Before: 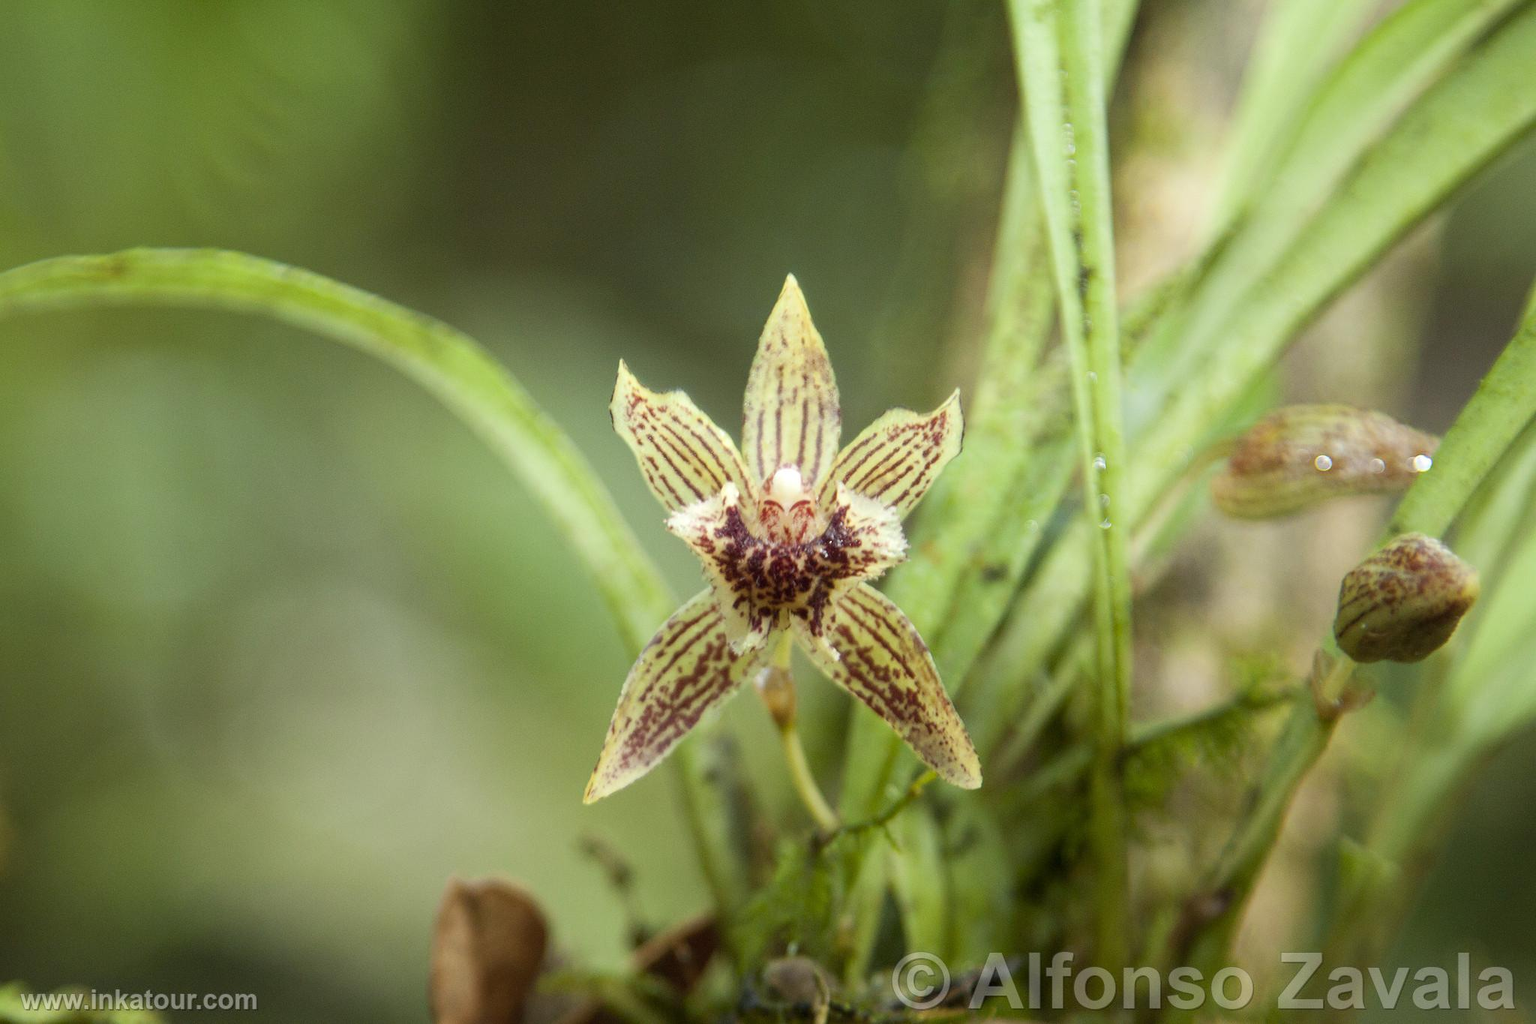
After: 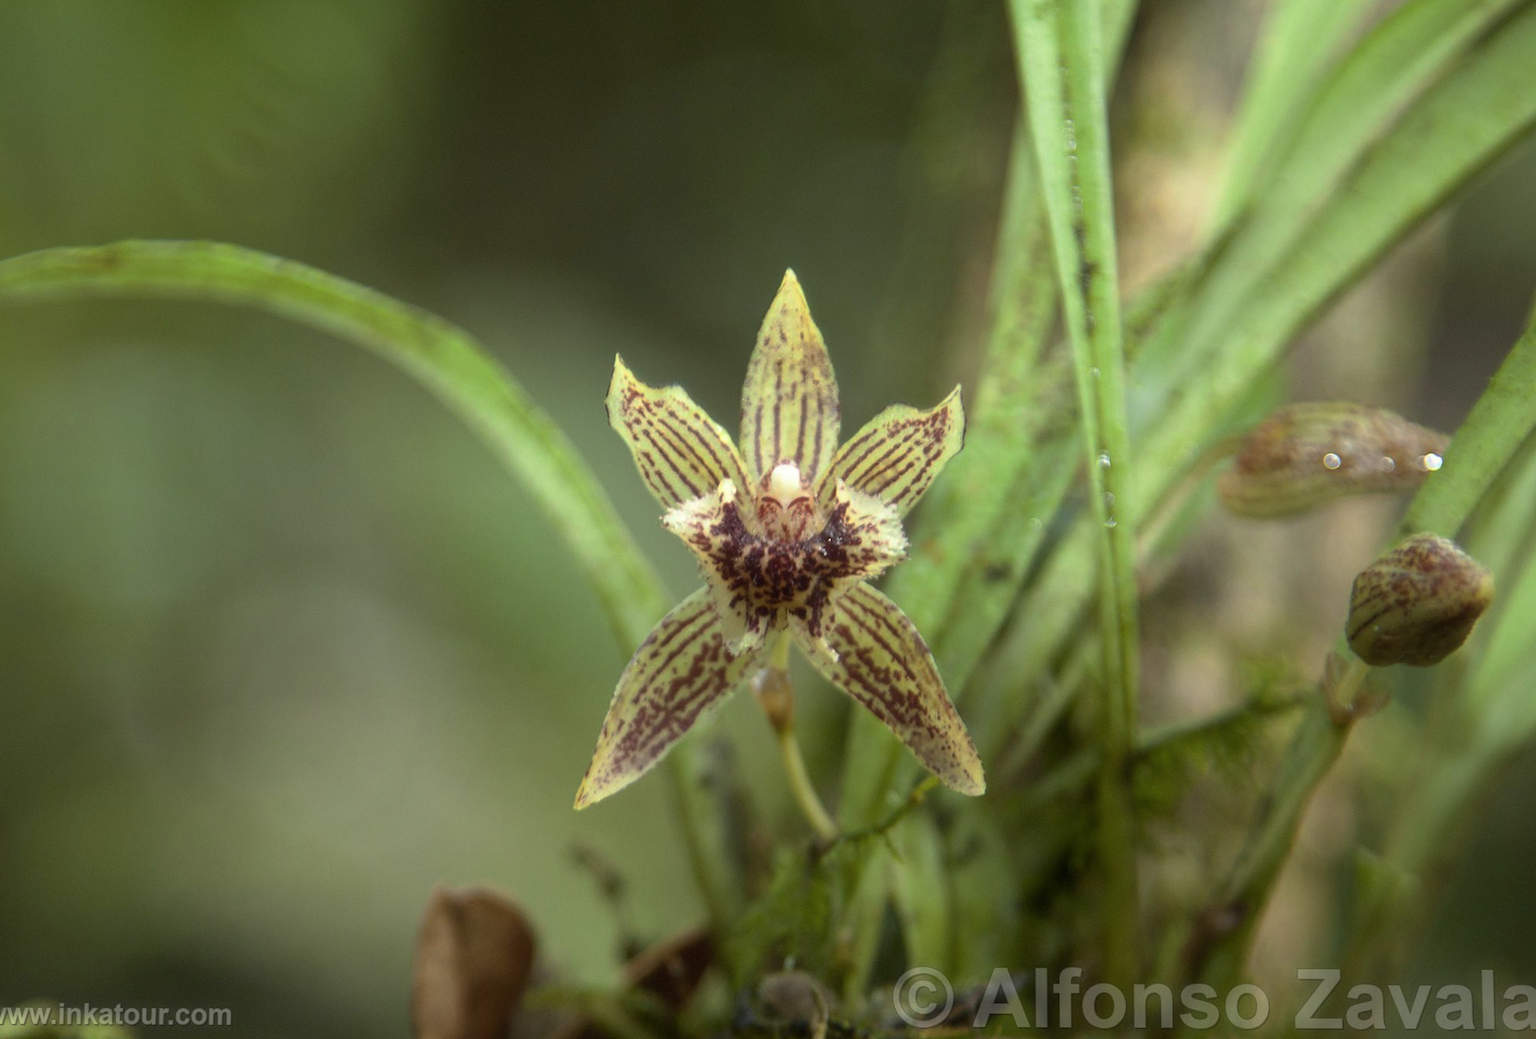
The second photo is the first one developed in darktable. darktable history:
rotate and perspective: rotation 0.226°, lens shift (vertical) -0.042, crop left 0.023, crop right 0.982, crop top 0.006, crop bottom 0.994
base curve: curves: ch0 [(0, 0) (0.595, 0.418) (1, 1)], preserve colors none
haze removal: strength -0.1, adaptive false
